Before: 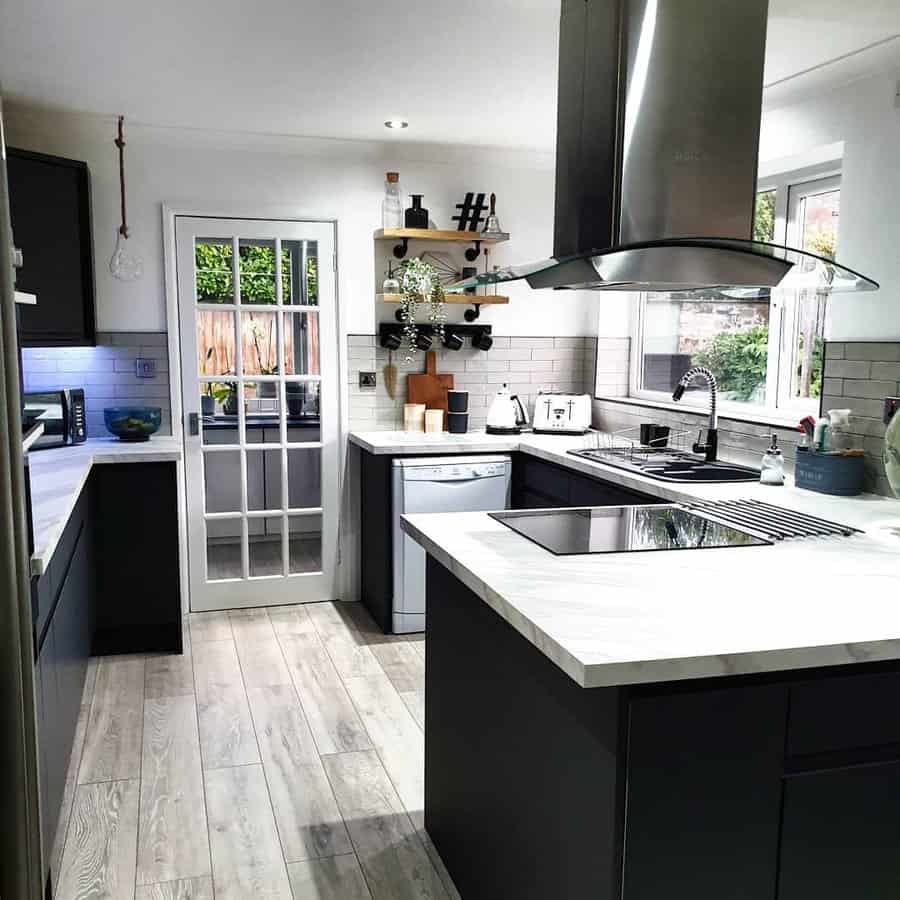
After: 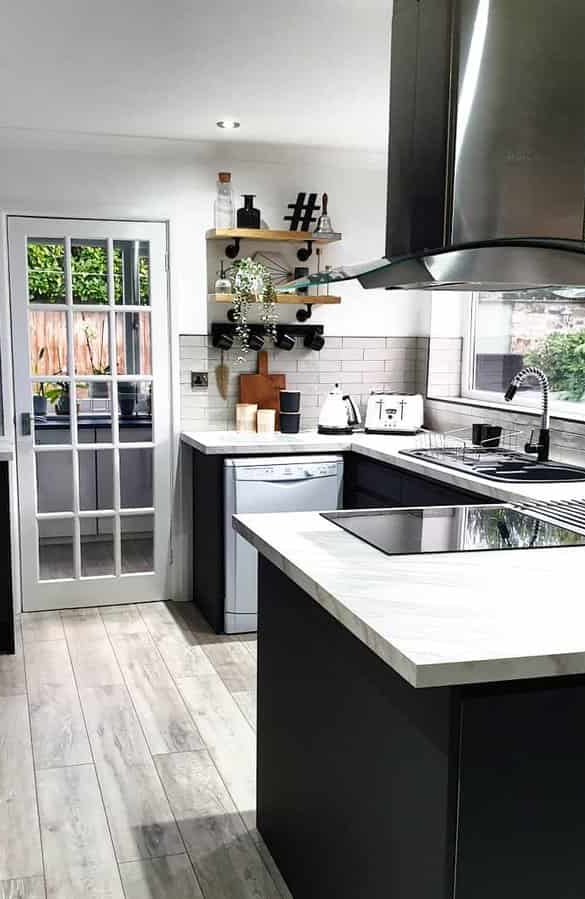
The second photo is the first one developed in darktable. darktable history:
crop and rotate: left 18.748%, right 16.176%
